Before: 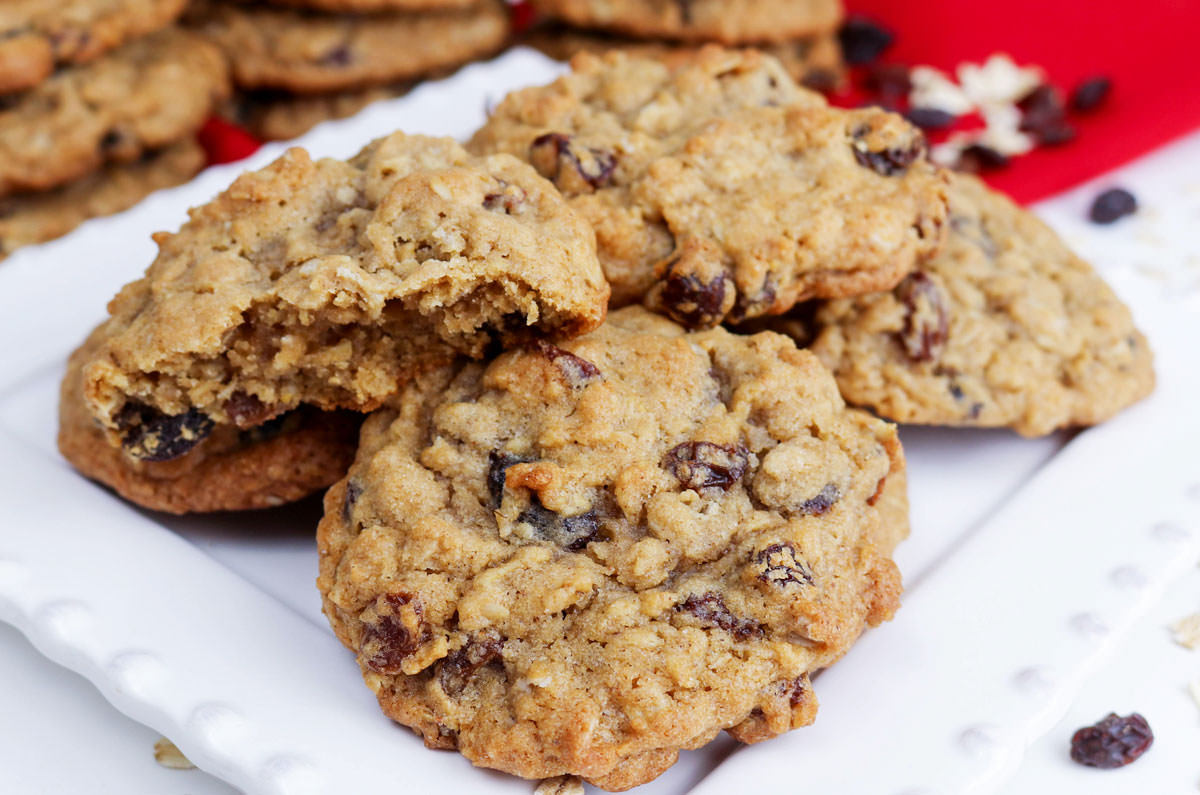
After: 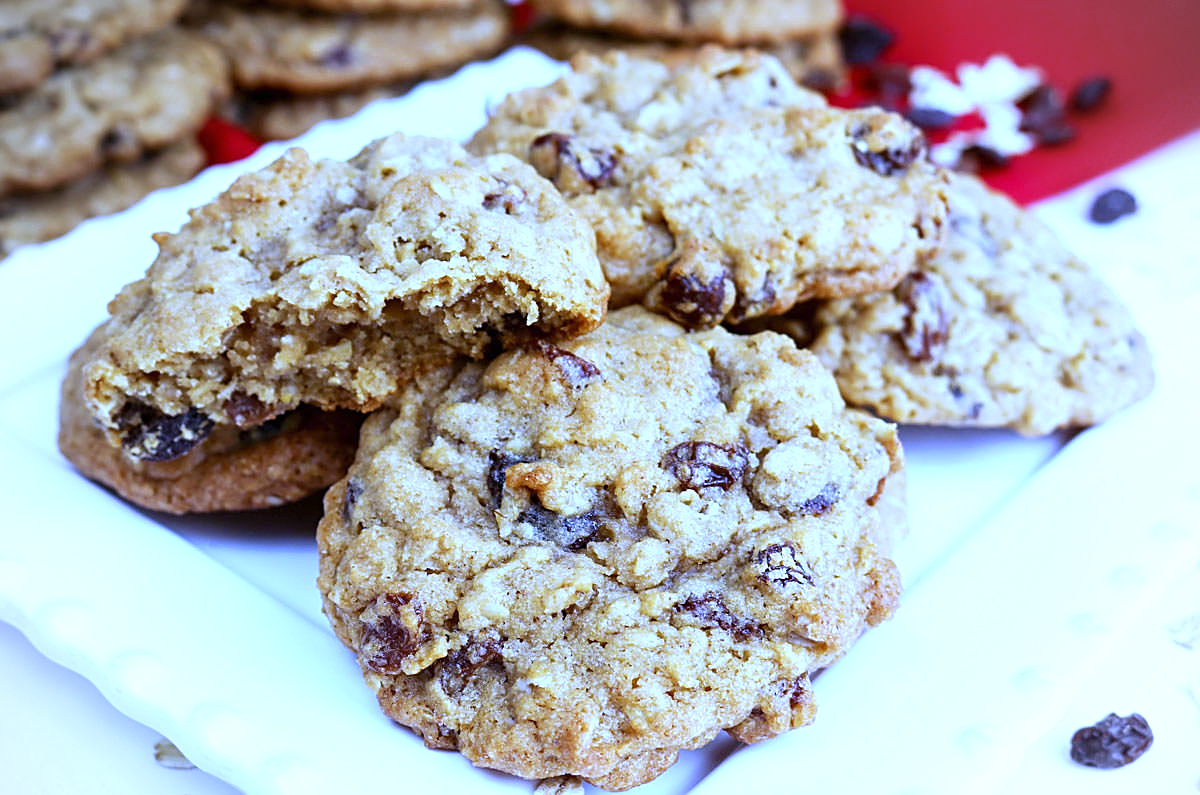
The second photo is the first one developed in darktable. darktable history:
white balance: red 0.766, blue 1.537
exposure: black level correction 0, exposure 0.7 EV, compensate exposure bias true, compensate highlight preservation false
vignetting: width/height ratio 1.094
sharpen: on, module defaults
